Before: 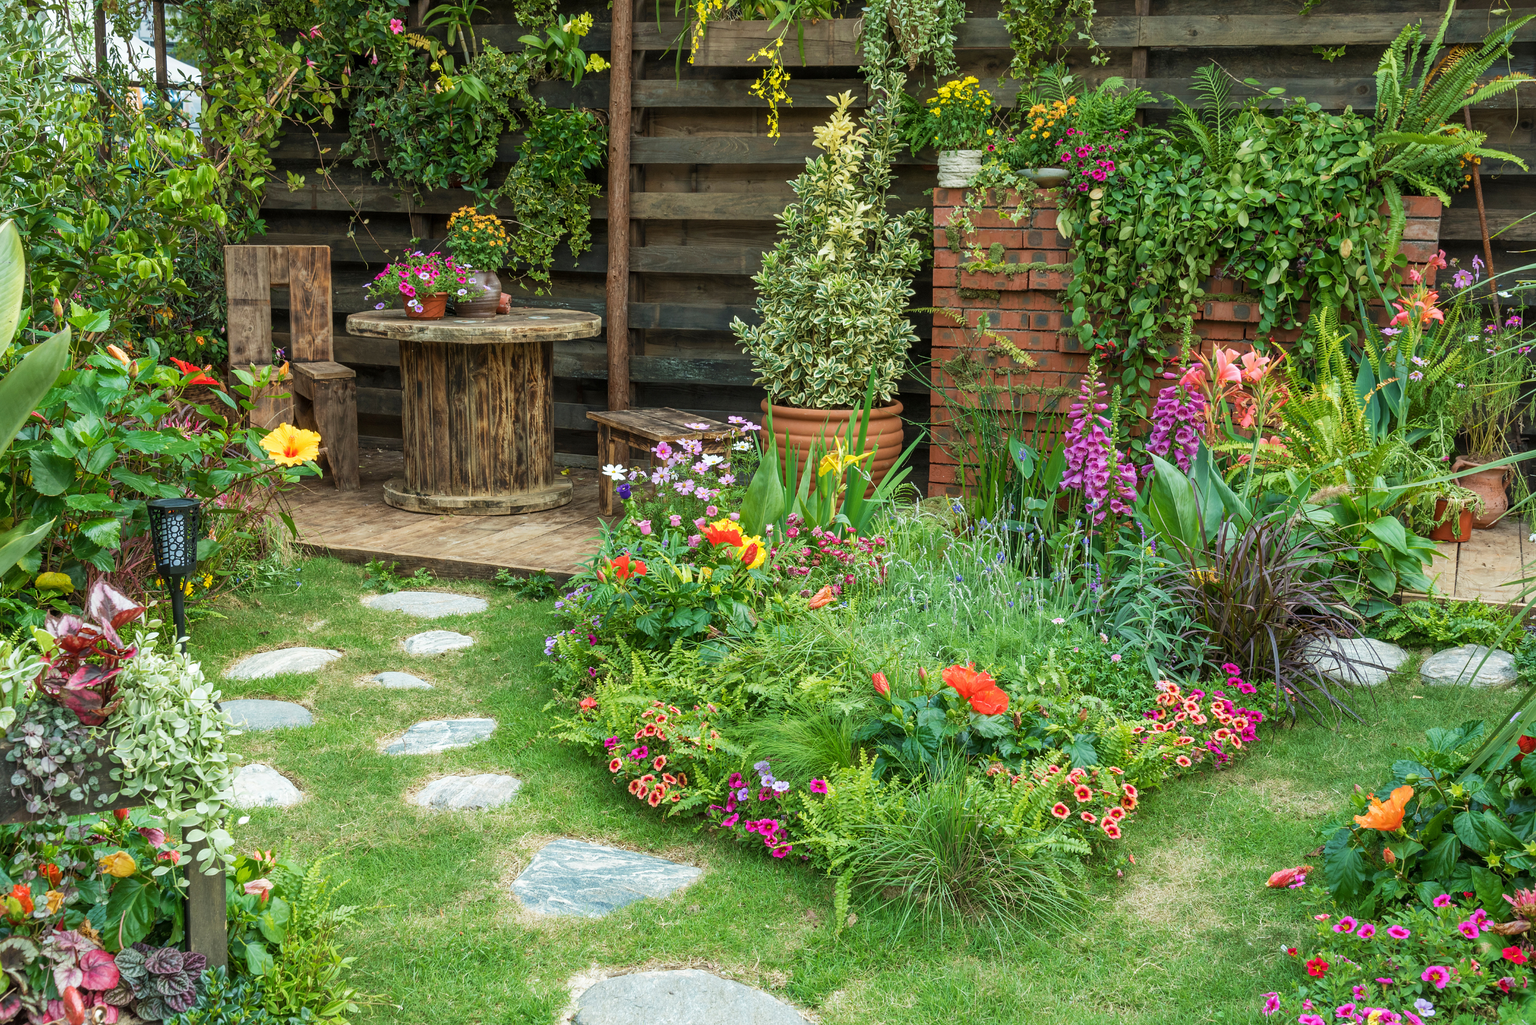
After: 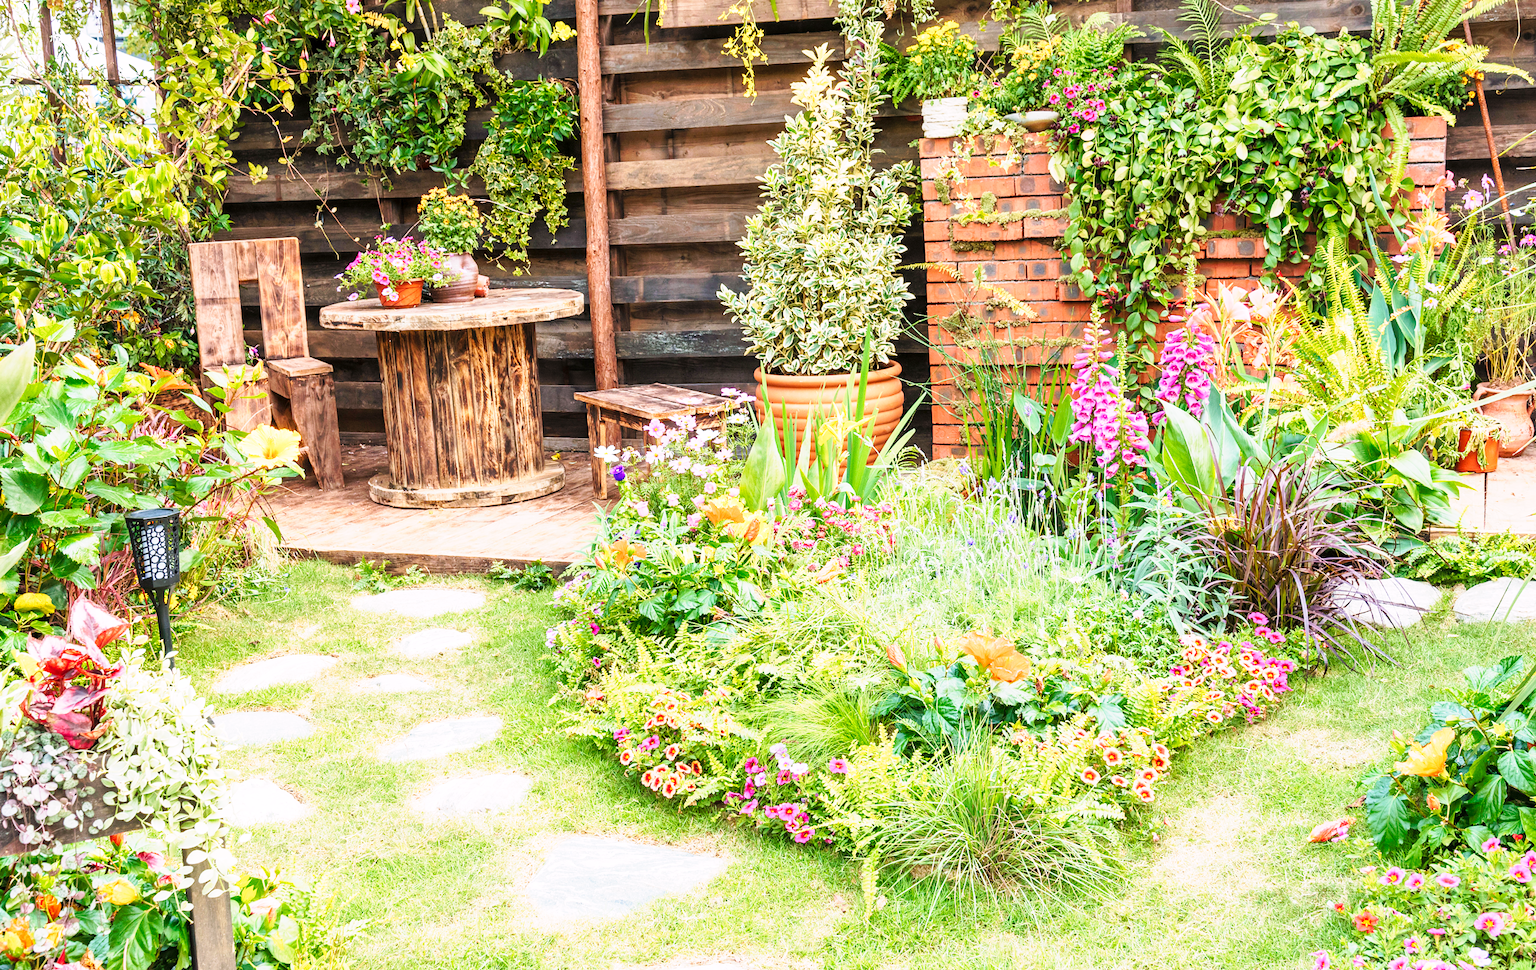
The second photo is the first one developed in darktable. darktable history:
white balance: red 1.188, blue 1.11
rotate and perspective: rotation -3.52°, crop left 0.036, crop right 0.964, crop top 0.081, crop bottom 0.919
tone curve: curves: ch0 [(0, 0) (0.003, 0.004) (0.011, 0.016) (0.025, 0.035) (0.044, 0.062) (0.069, 0.097) (0.1, 0.143) (0.136, 0.205) (0.177, 0.276) (0.224, 0.36) (0.277, 0.461) (0.335, 0.584) (0.399, 0.686) (0.468, 0.783) (0.543, 0.868) (0.623, 0.927) (0.709, 0.96) (0.801, 0.974) (0.898, 0.986) (1, 1)], preserve colors none
